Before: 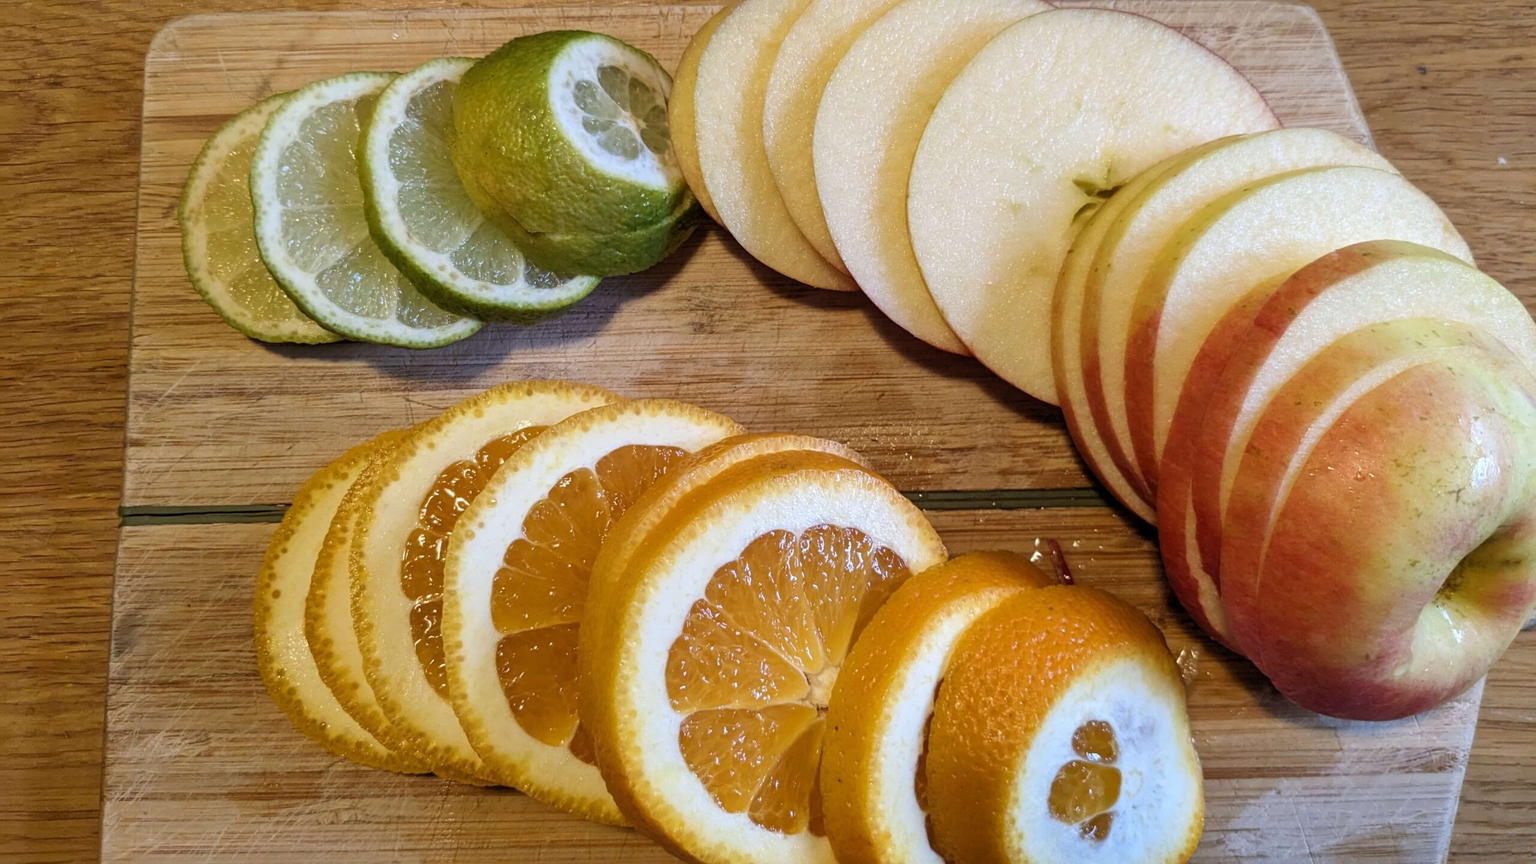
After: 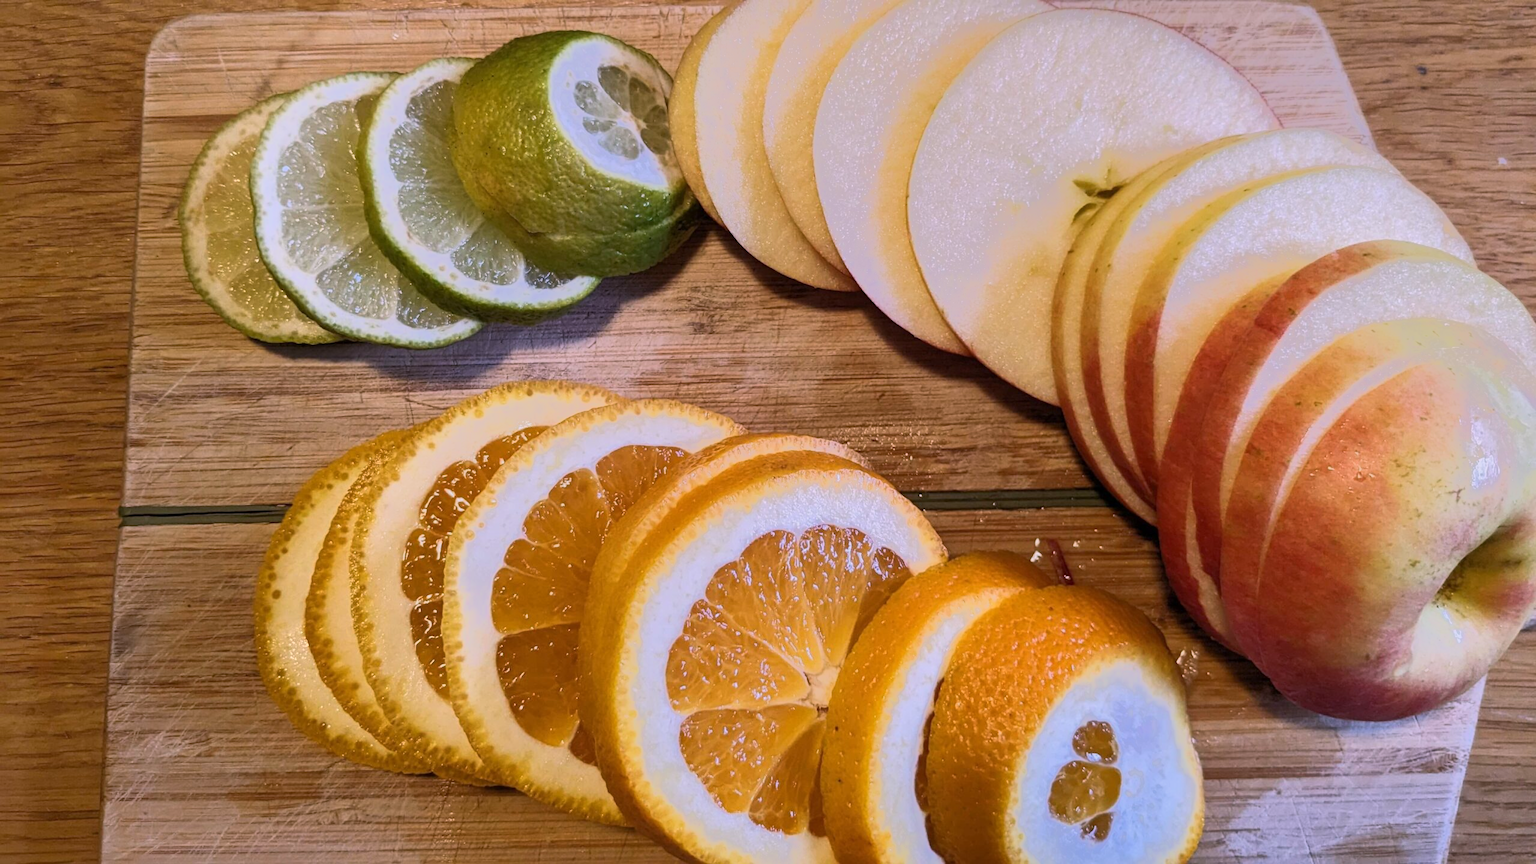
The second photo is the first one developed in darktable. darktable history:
white balance: red 1.066, blue 1.119
tone equalizer: -7 EV -0.63 EV, -6 EV 1 EV, -5 EV -0.45 EV, -4 EV 0.43 EV, -3 EV 0.41 EV, -2 EV 0.15 EV, -1 EV -0.15 EV, +0 EV -0.39 EV, smoothing diameter 25%, edges refinement/feathering 10, preserve details guided filter
